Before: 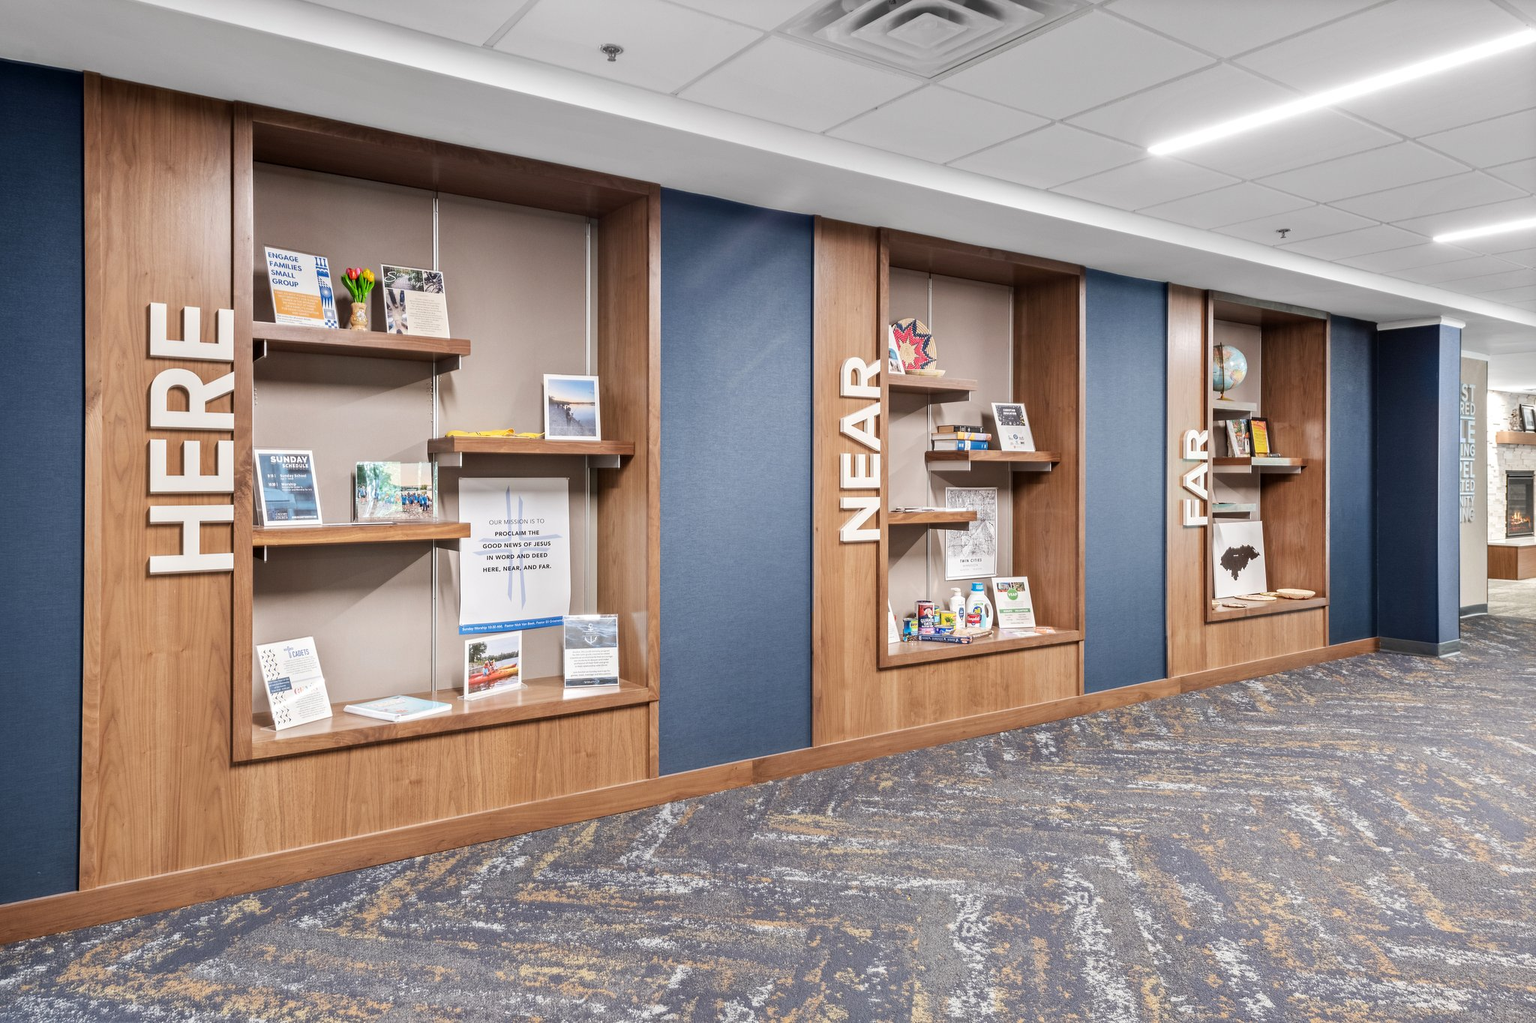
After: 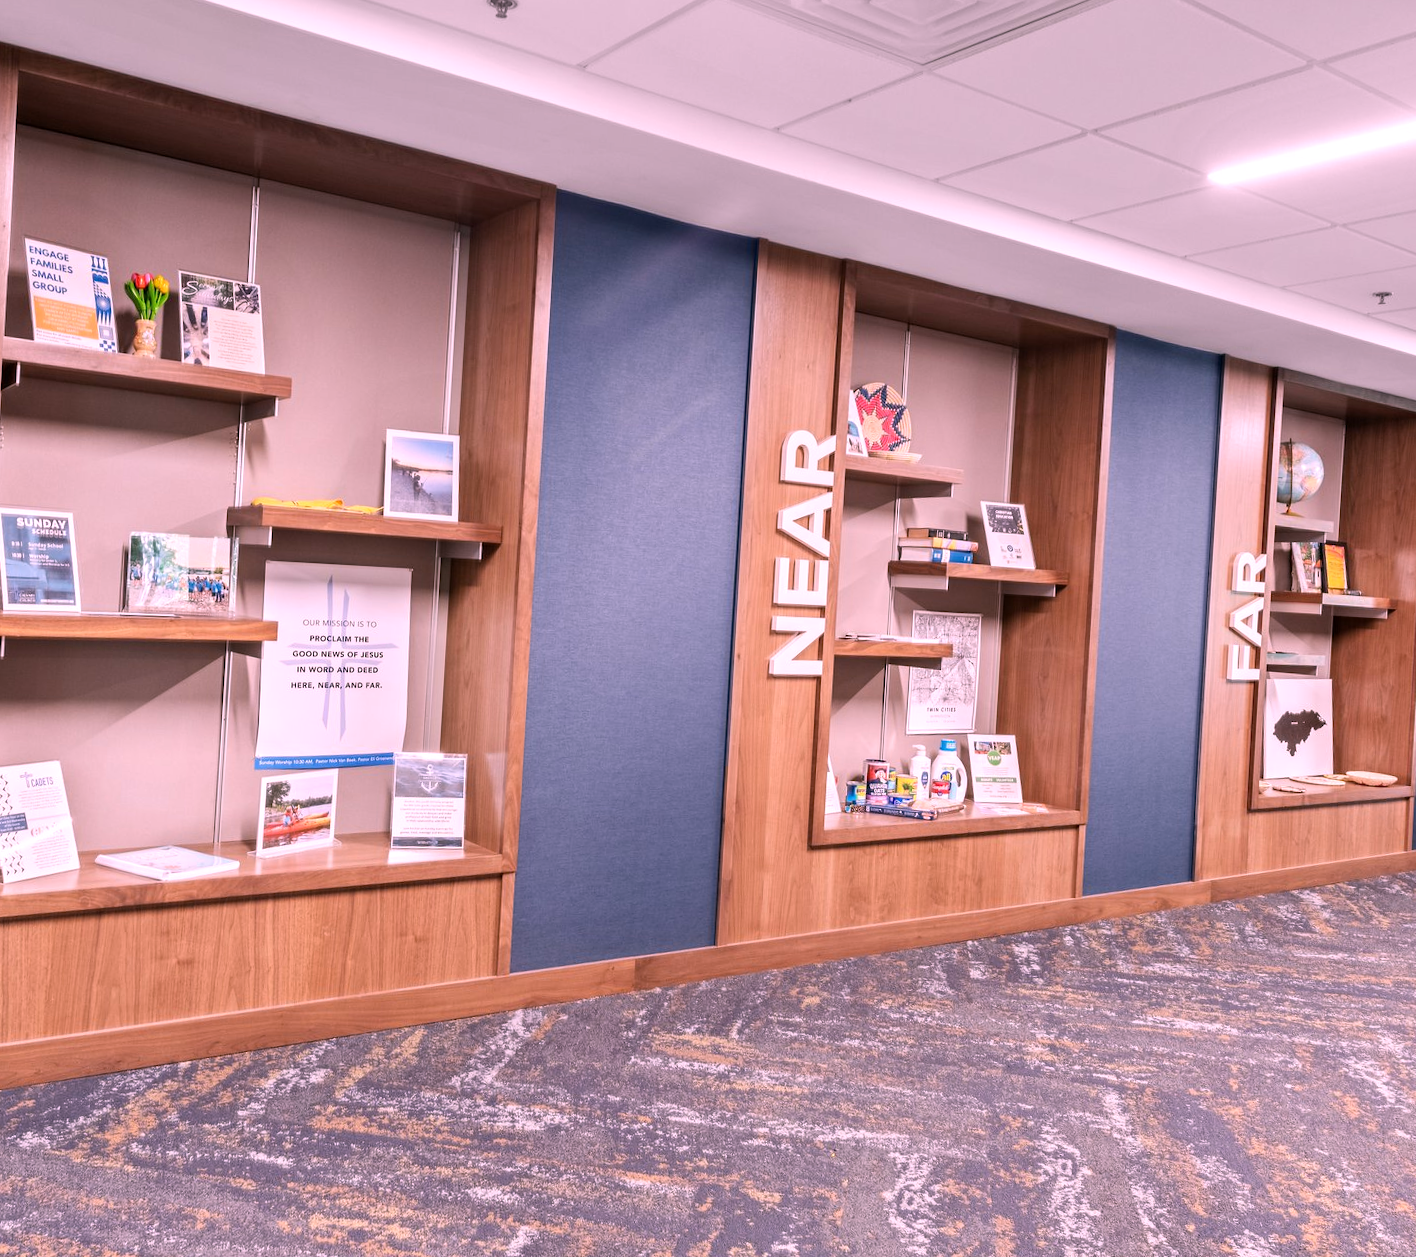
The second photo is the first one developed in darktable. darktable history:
crop and rotate: angle -3.27°, left 14.277%, top 0.028%, right 10.766%, bottom 0.028%
white balance: red 1.188, blue 1.11
